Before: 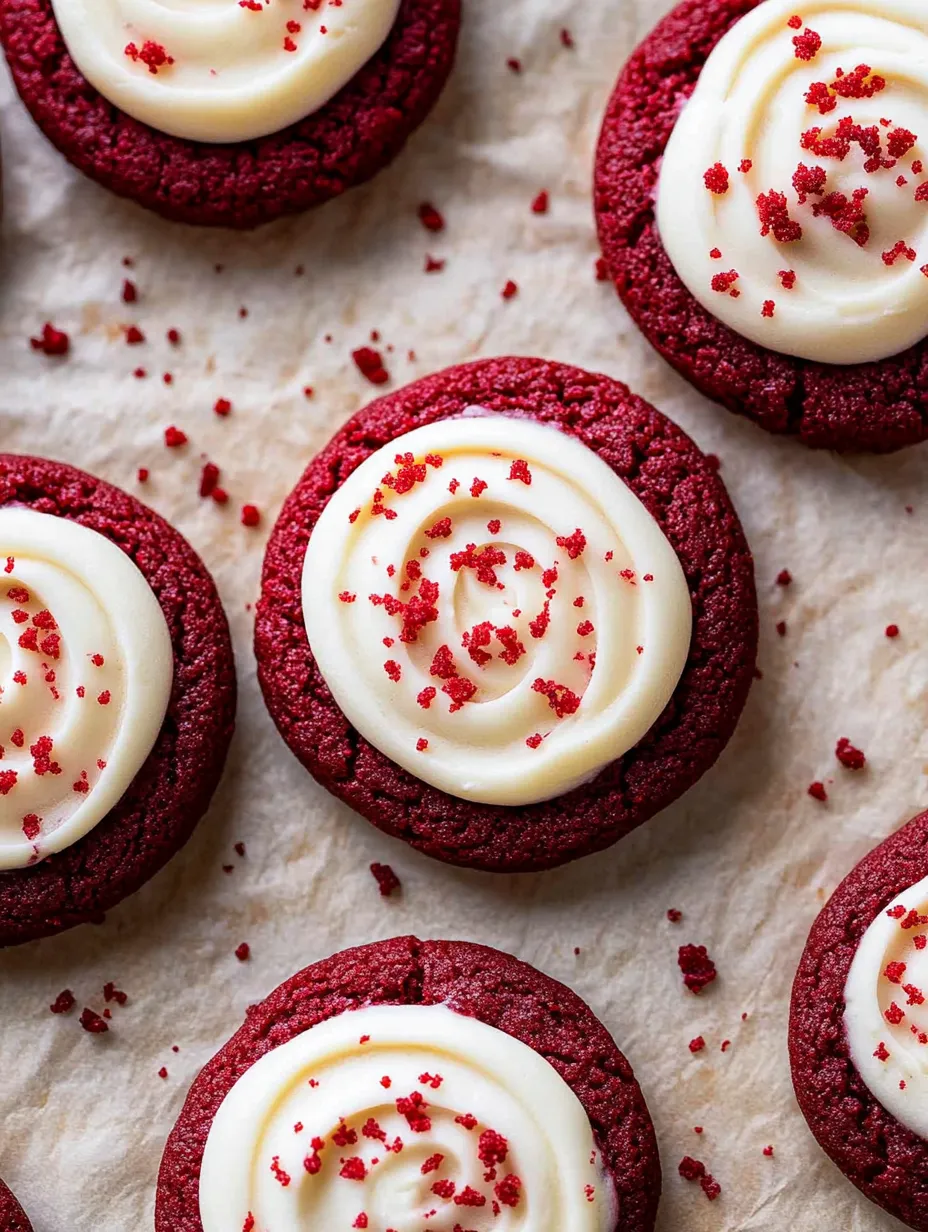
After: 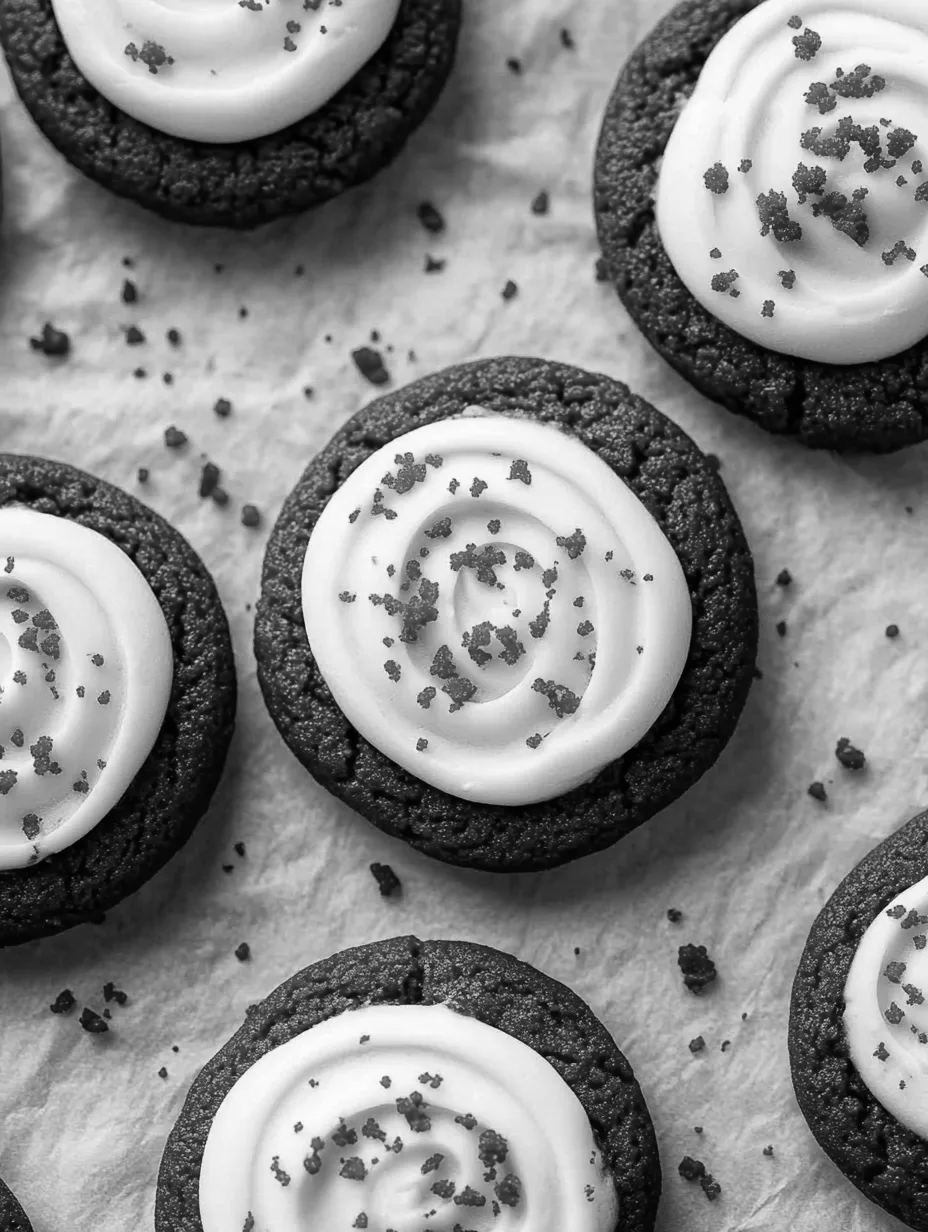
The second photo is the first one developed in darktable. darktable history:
rgb levels: preserve colors max RGB
monochrome: on, module defaults
white balance: red 0.976, blue 1.04
